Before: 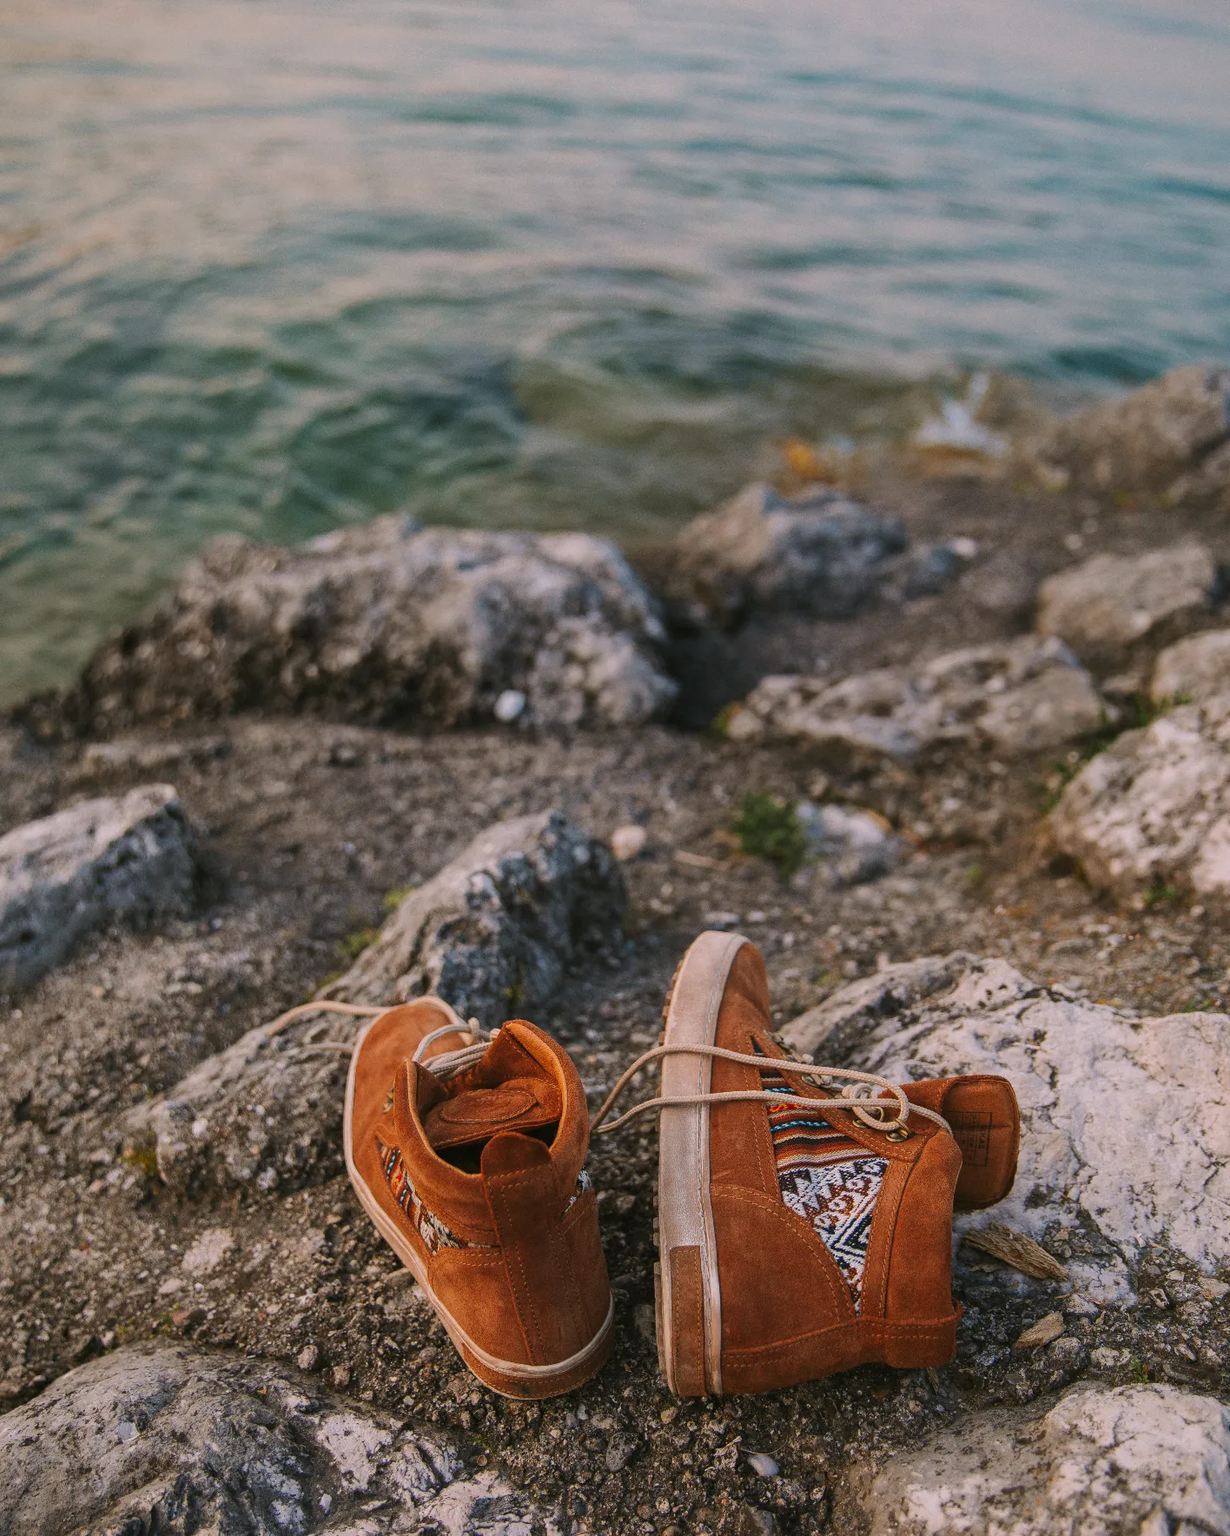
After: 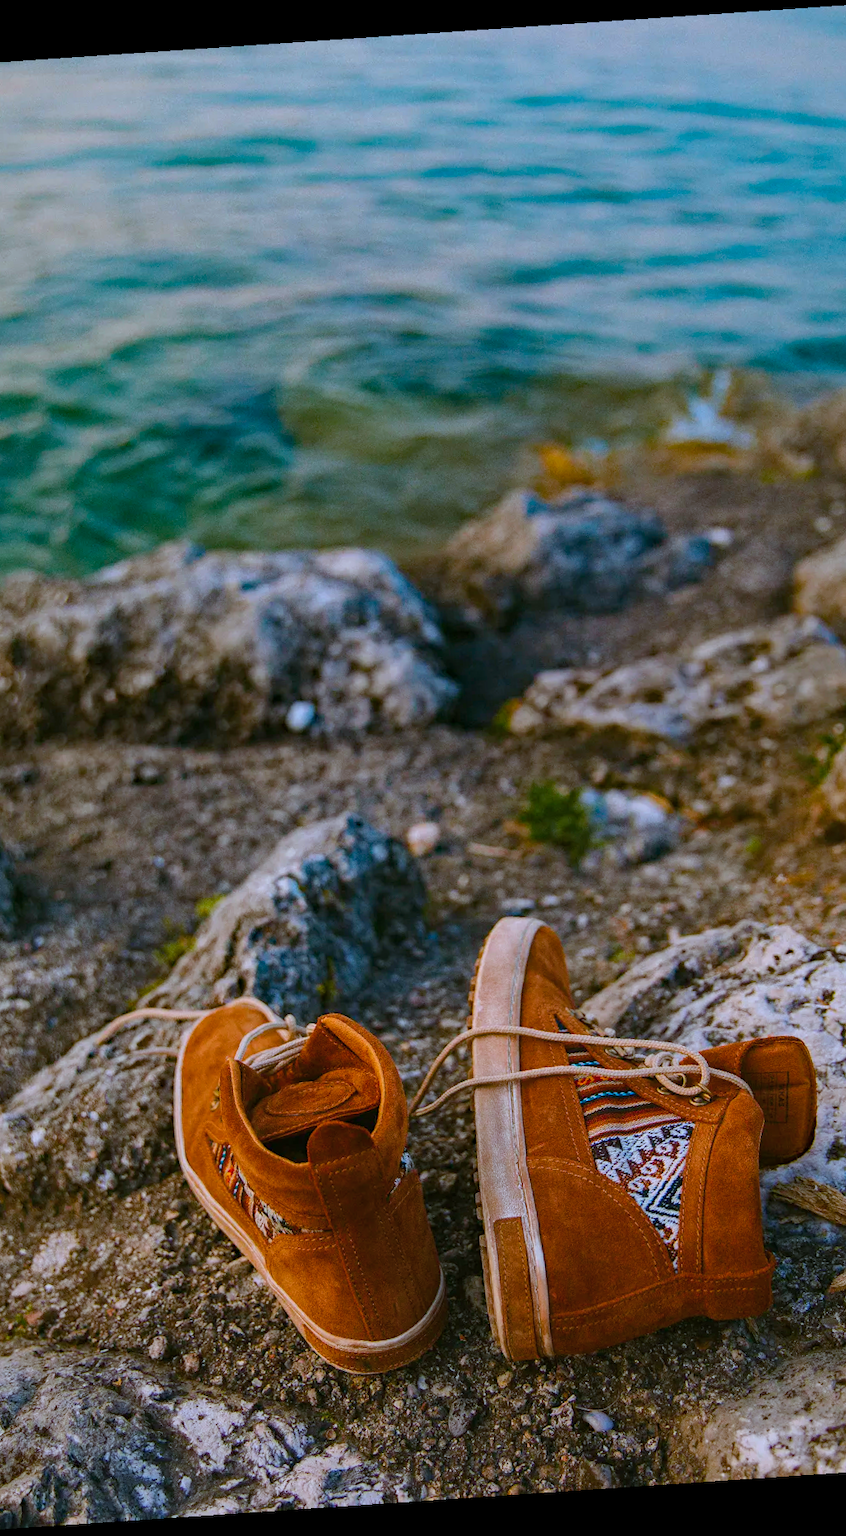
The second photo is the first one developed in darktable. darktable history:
rotate and perspective: rotation -4.2°, shear 0.006, automatic cropping off
color balance rgb: perceptual saturation grading › global saturation 20%, perceptual saturation grading › highlights -25%, perceptual saturation grading › shadows 25%, global vibrance 50%
color correction: highlights a* -9.73, highlights b* -21.22
haze removal: strength 0.29, distance 0.25, compatibility mode true, adaptive false
crop and rotate: left 18.442%, right 15.508%
